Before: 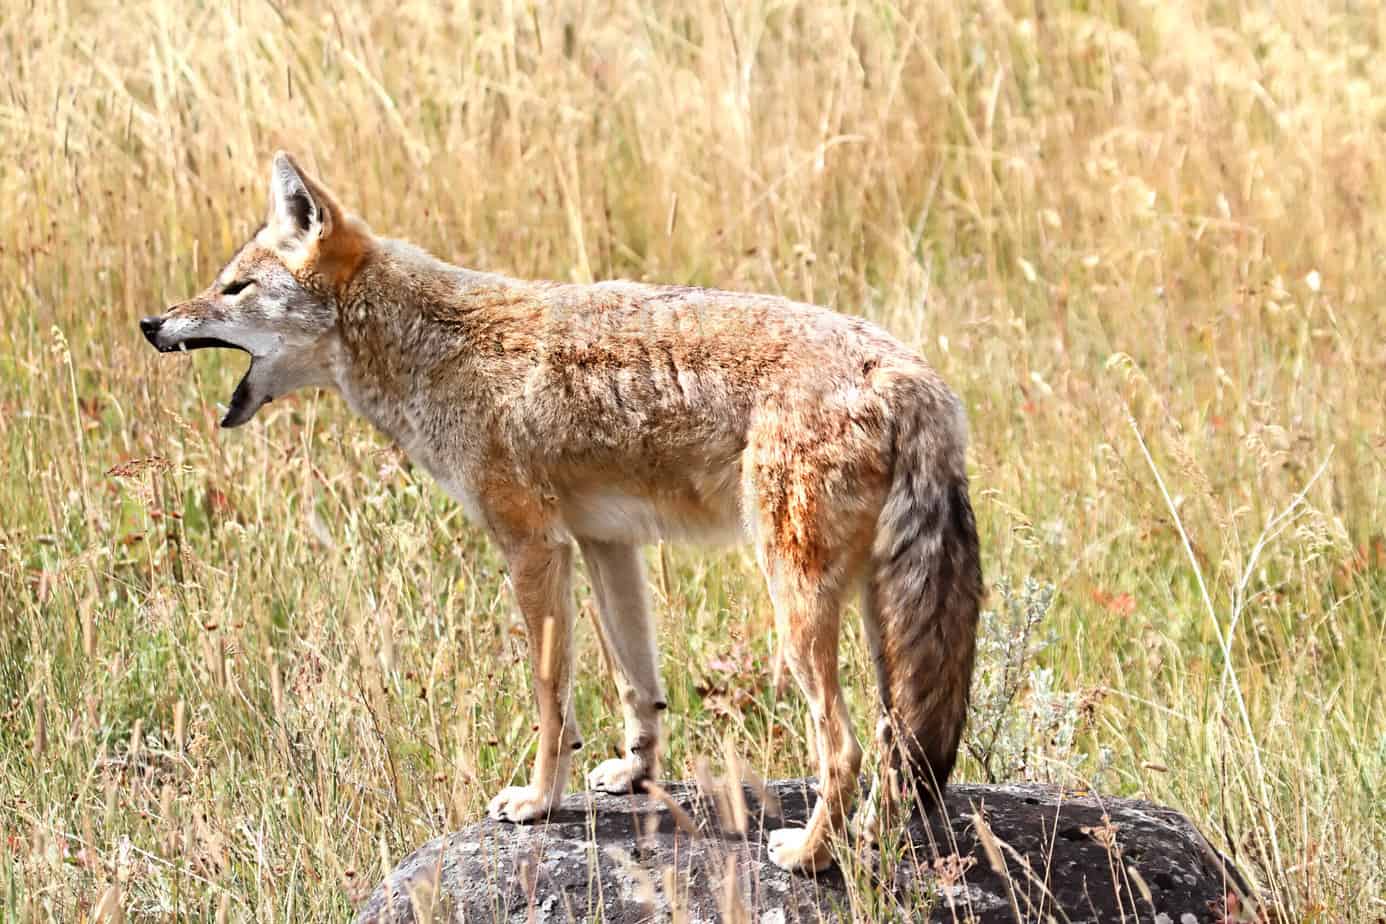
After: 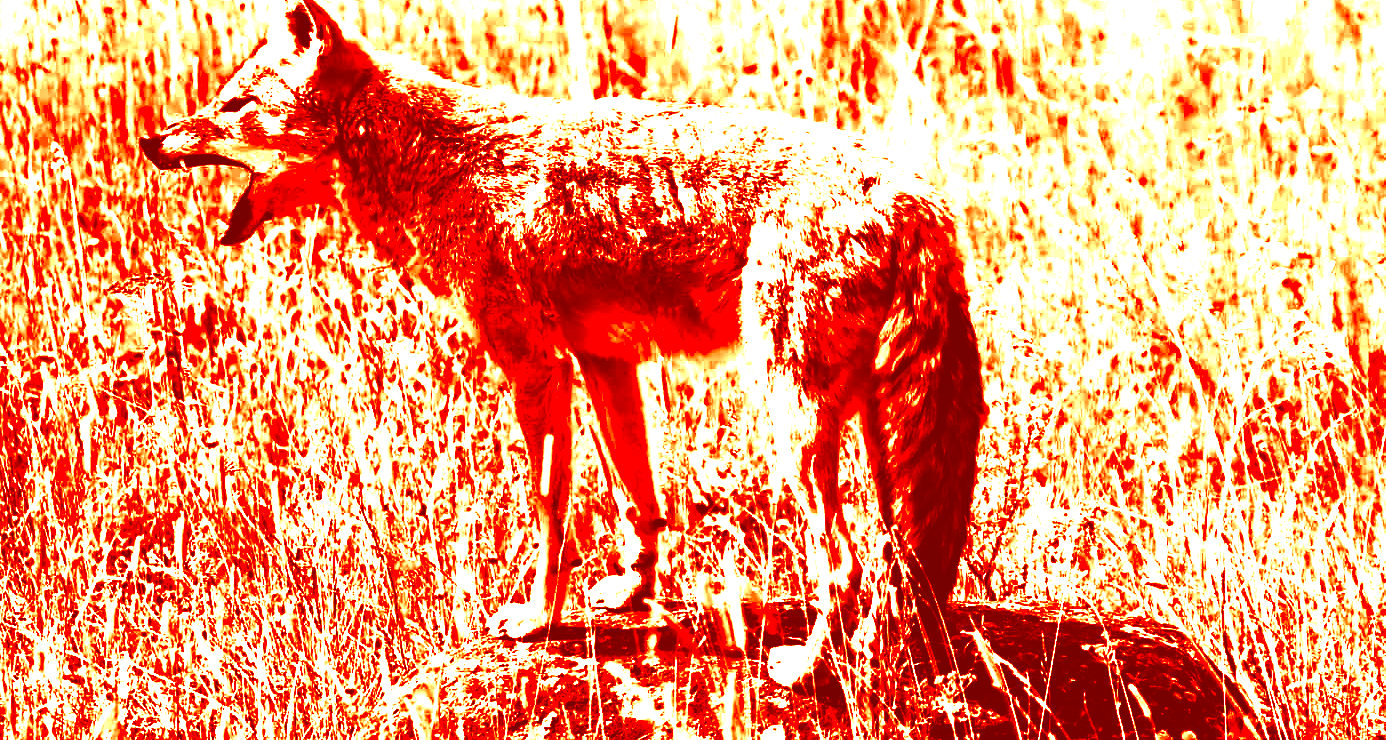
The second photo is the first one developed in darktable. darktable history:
tone equalizer: -8 EV -0.389 EV, -7 EV -0.388 EV, -6 EV -0.323 EV, -5 EV -0.183 EV, -3 EV 0.188 EV, -2 EV 0.317 EV, -1 EV 0.401 EV, +0 EV 0.424 EV, edges refinement/feathering 500, mask exposure compensation -1.57 EV, preserve details no
color balance rgb: global offset › luminance -0.844%, perceptual saturation grading › global saturation 30.931%
crop and rotate: top 19.892%
exposure: black level correction 0, exposure 1.098 EV, compensate highlight preservation false
color correction: highlights a* -39.06, highlights b* -39.39, shadows a* -39.3, shadows b* -39.63, saturation -2.97
contrast brightness saturation: contrast 0.022, brightness -0.98, saturation -0.991
